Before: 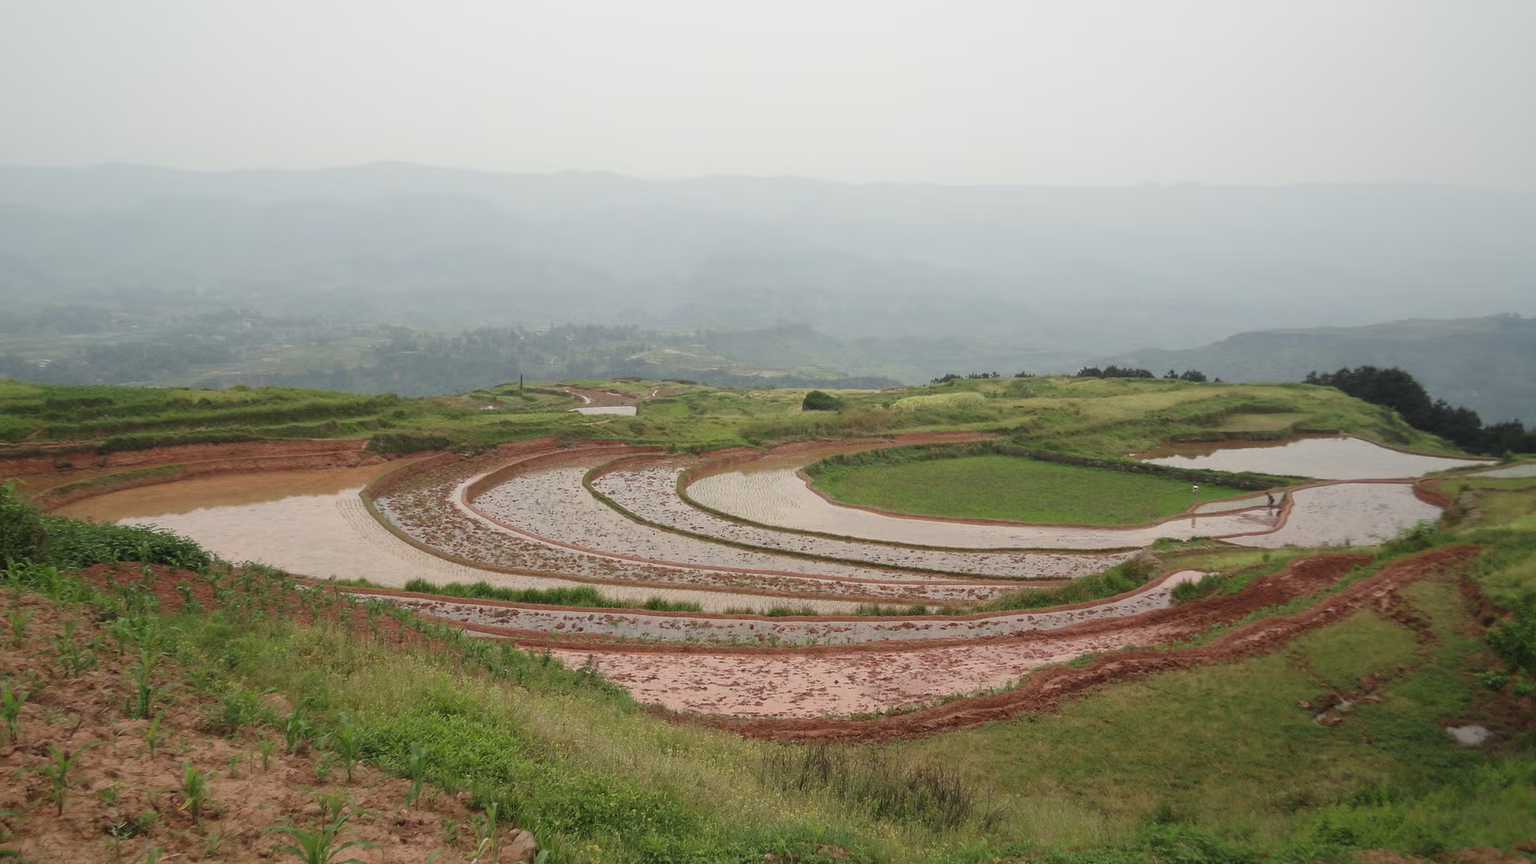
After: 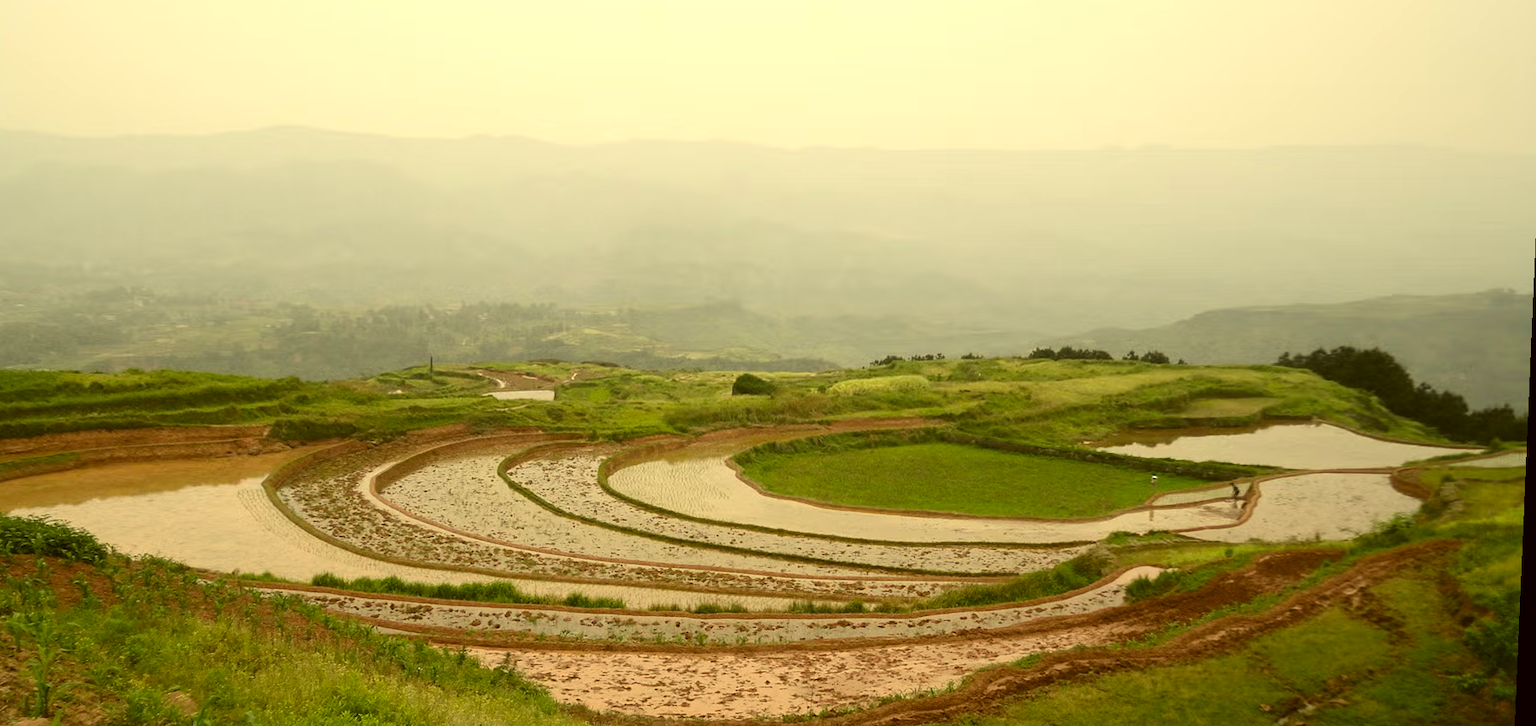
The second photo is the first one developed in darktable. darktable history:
rotate and perspective: lens shift (vertical) 0.048, lens shift (horizontal) -0.024, automatic cropping off
crop: left 8.155%, top 6.611%, bottom 15.385%
tone equalizer: -8 EV -0.417 EV, -7 EV -0.389 EV, -6 EV -0.333 EV, -5 EV -0.222 EV, -3 EV 0.222 EV, -2 EV 0.333 EV, -1 EV 0.389 EV, +0 EV 0.417 EV, edges refinement/feathering 500, mask exposure compensation -1.57 EV, preserve details no
color correction: highlights a* 0.162, highlights b* 29.53, shadows a* -0.162, shadows b* 21.09
